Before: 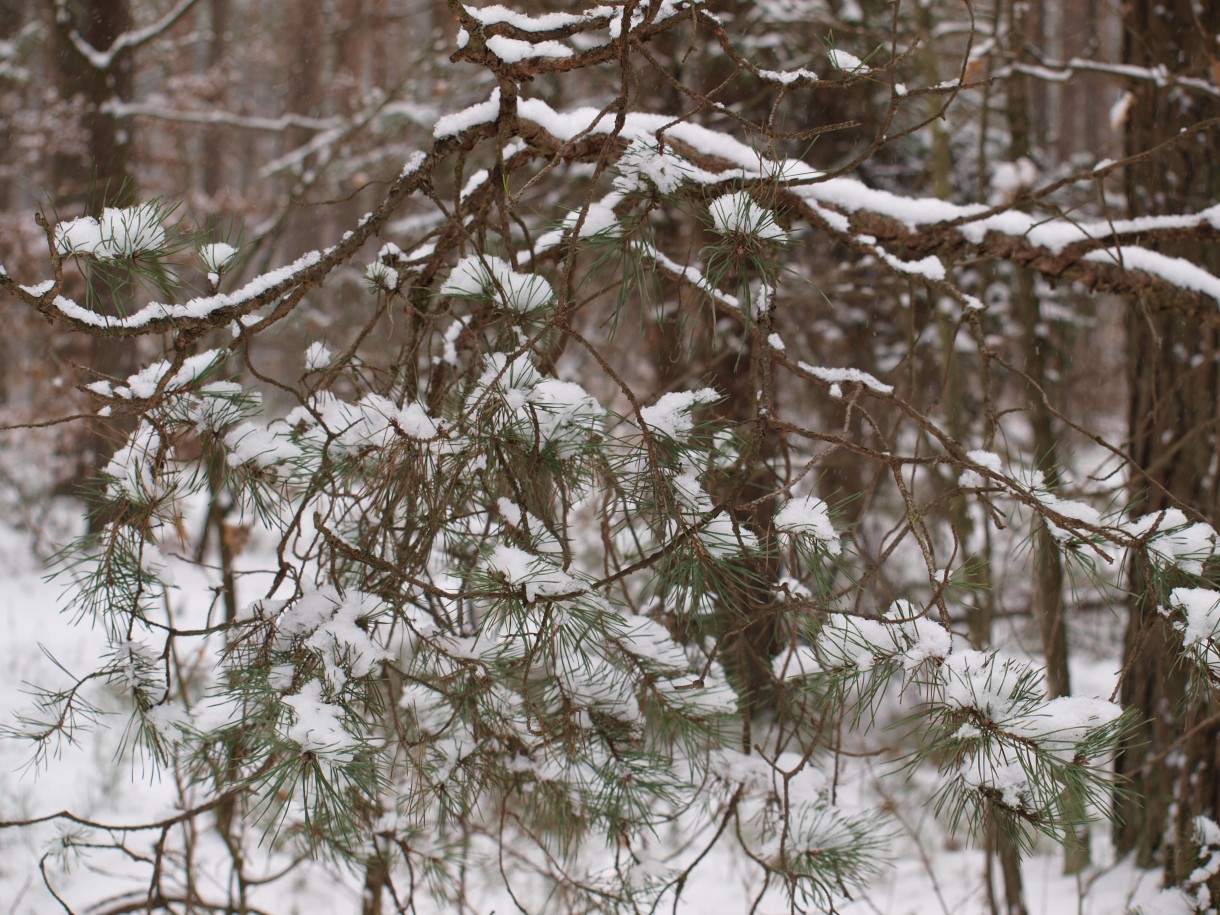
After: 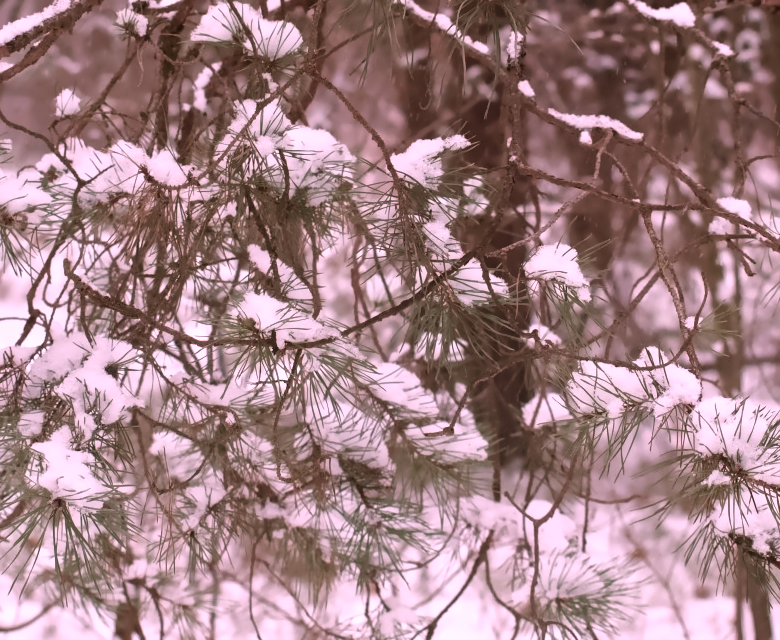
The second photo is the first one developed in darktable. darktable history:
denoise (profiled): patch size 2, strength 4, preserve shadows 1.02, bias correction -0.395, scattering 0.3, a [0, 0, 0]
exposure: exposure 0.05 EV
tone equalizer: -8 EV 0.02 EV, -7 EV 0.137 EV, -6 EV 0.249 EV, -5 EV 0.199 EV, -4 EV 0.104 EV, -3 EV 0.307 EV, -2 EV 0.428 EV, -1 EV 0.391 EV, +0 EV 0.398 EV, mask contrast compensation 0.05 EV
color equalizer: on, module defaults
color correction: highlights a* 19.89, highlights b* -8.27, shadows a* 2.46, shadows b* 1.79
crop: left 20.514%, top 27.742%, right 15.488%, bottom 2.286%
